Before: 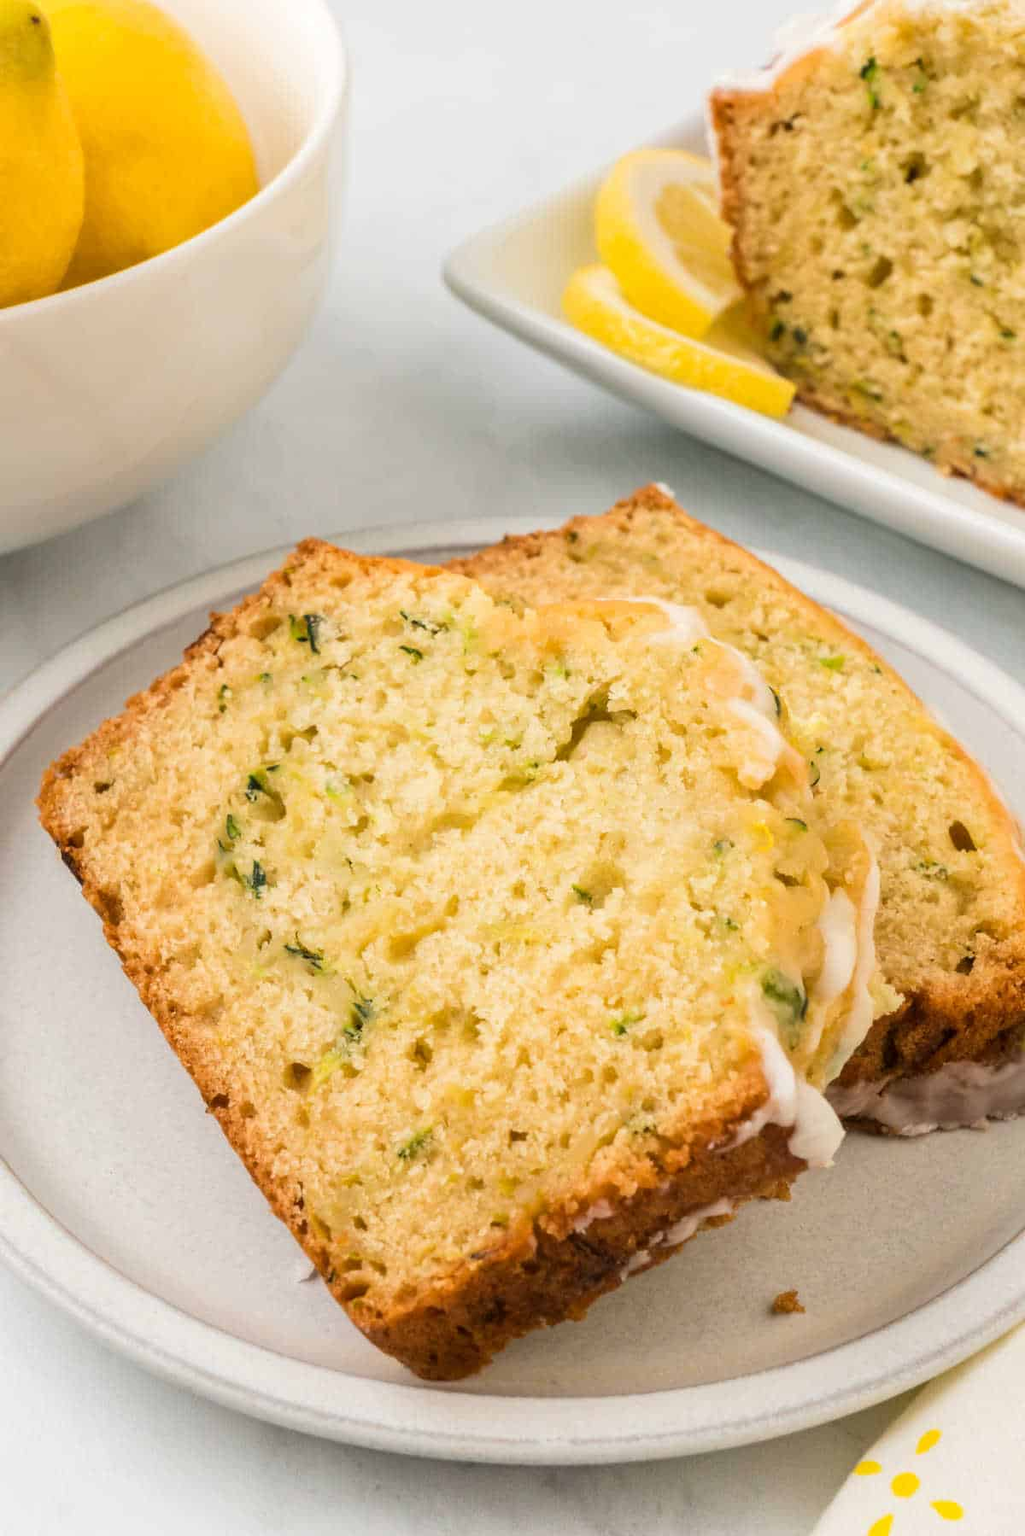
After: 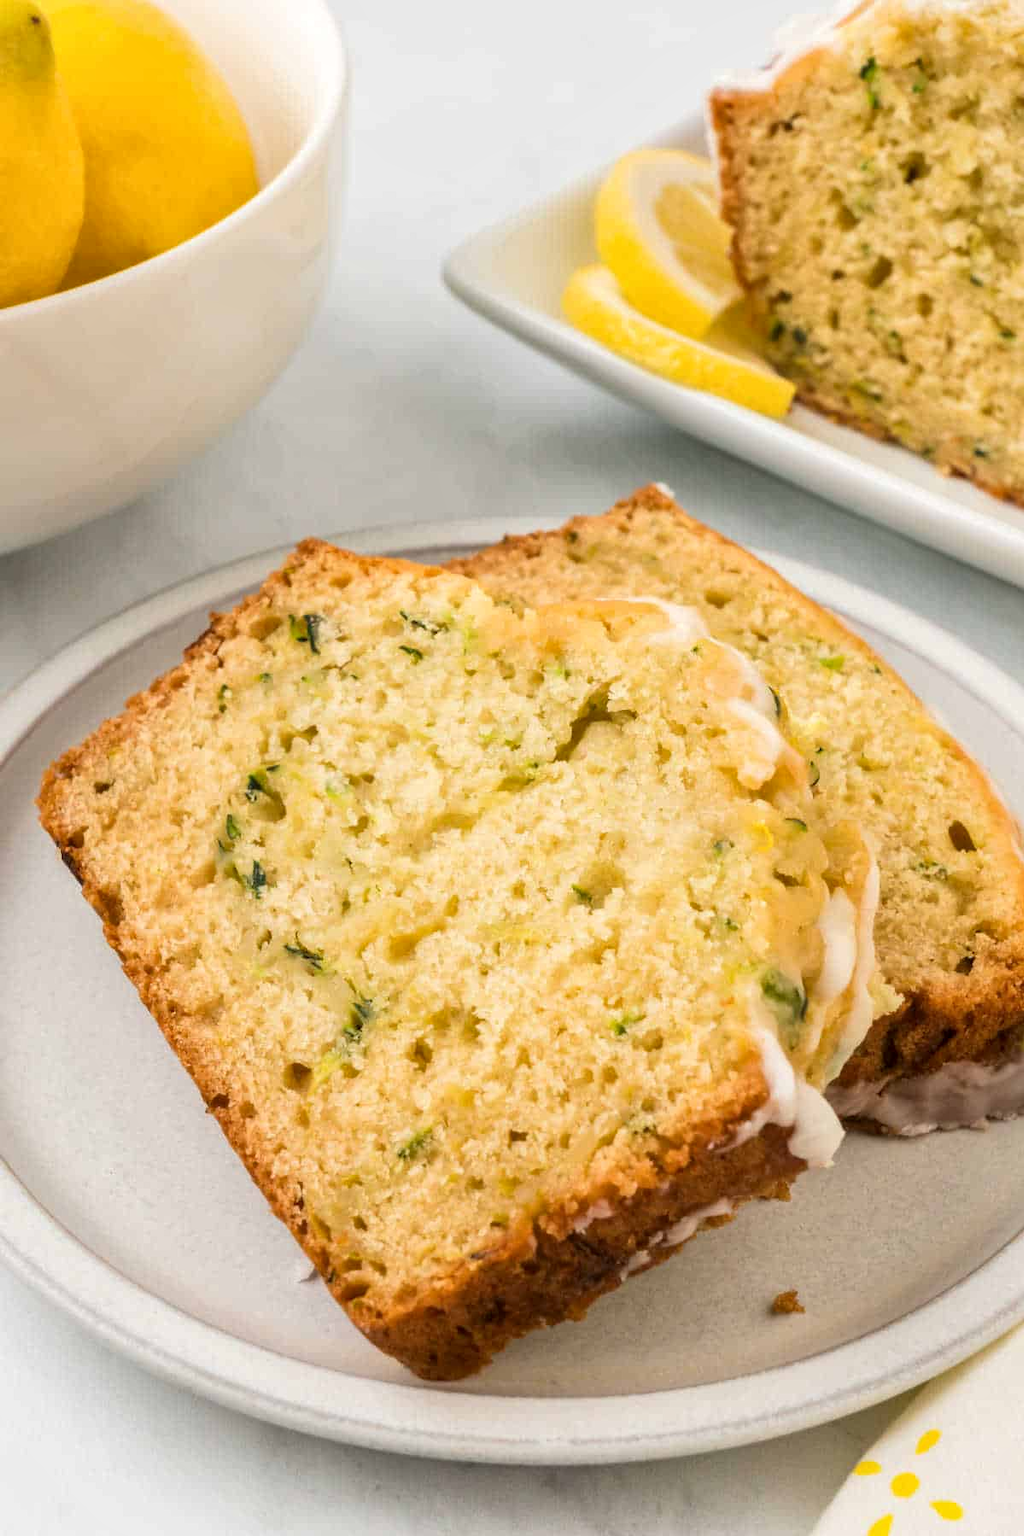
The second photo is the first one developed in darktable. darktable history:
local contrast: mode bilateral grid, contrast 20, coarseness 49, detail 119%, midtone range 0.2
